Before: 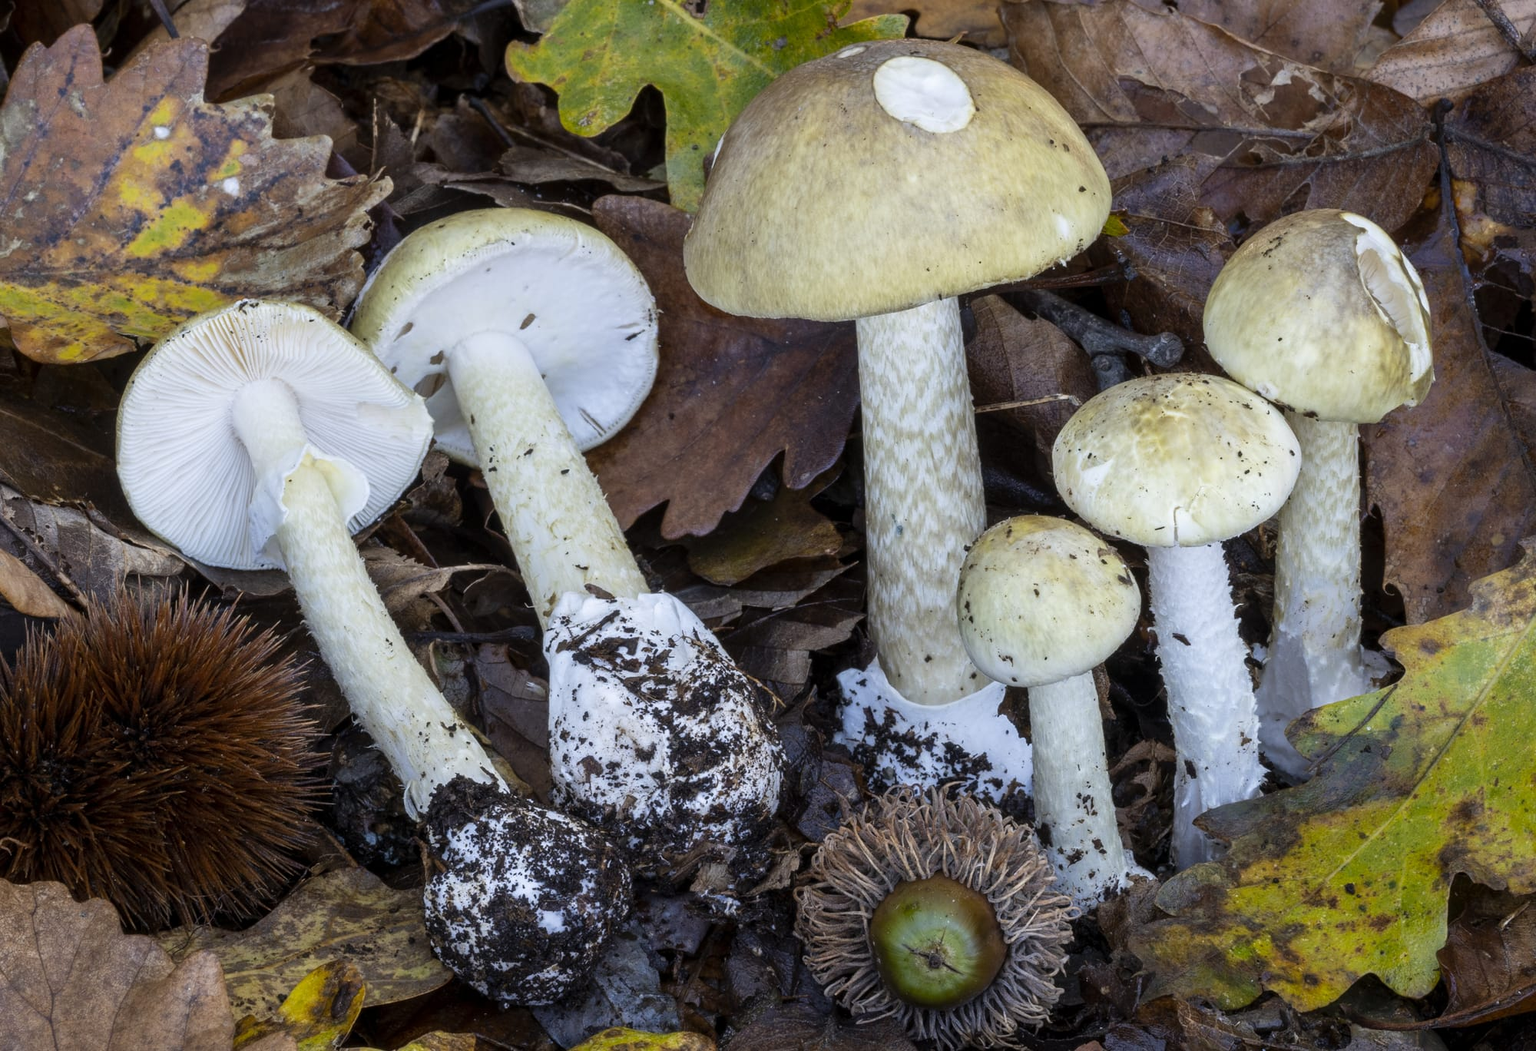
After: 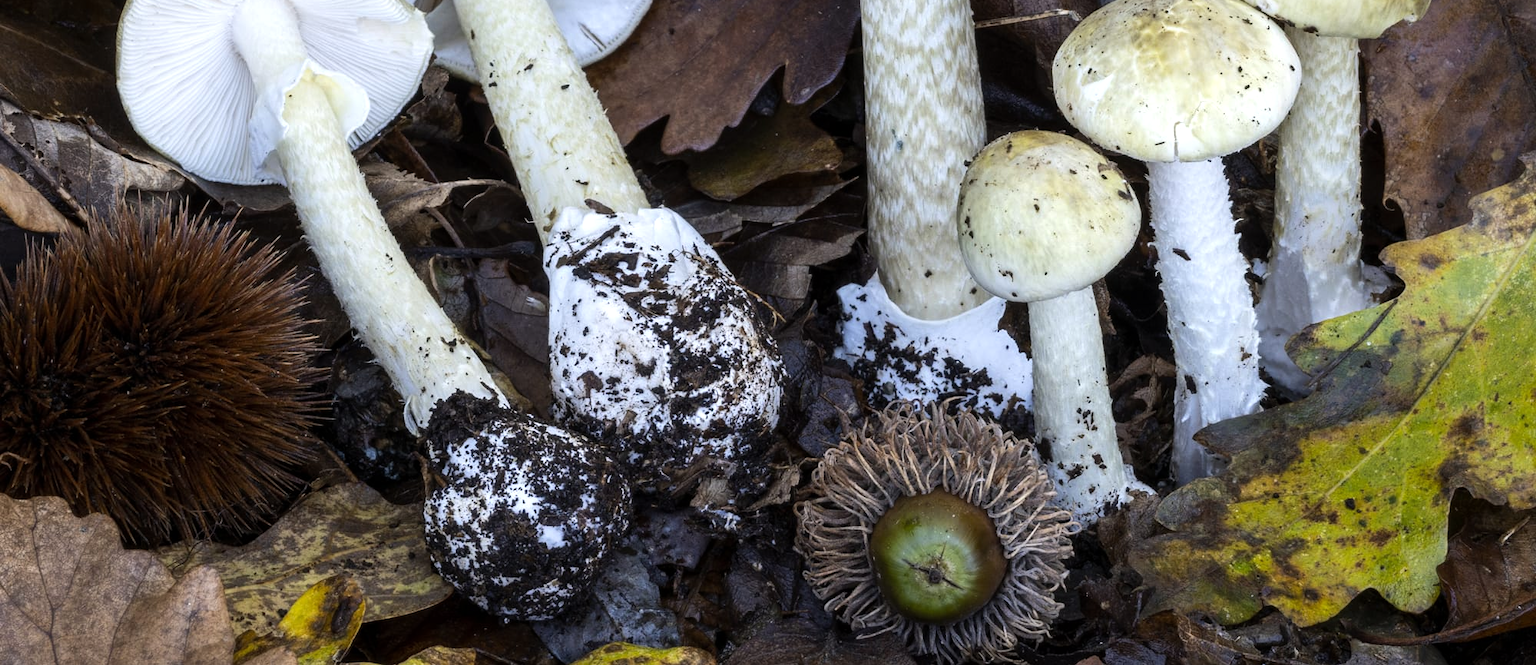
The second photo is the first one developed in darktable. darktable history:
crop and rotate: top 36.659%
tone equalizer: -8 EV -0.455 EV, -7 EV -0.375 EV, -6 EV -0.302 EV, -5 EV -0.217 EV, -3 EV 0.238 EV, -2 EV 0.332 EV, -1 EV 0.377 EV, +0 EV 0.438 EV, edges refinement/feathering 500, mask exposure compensation -1.57 EV, preserve details no
